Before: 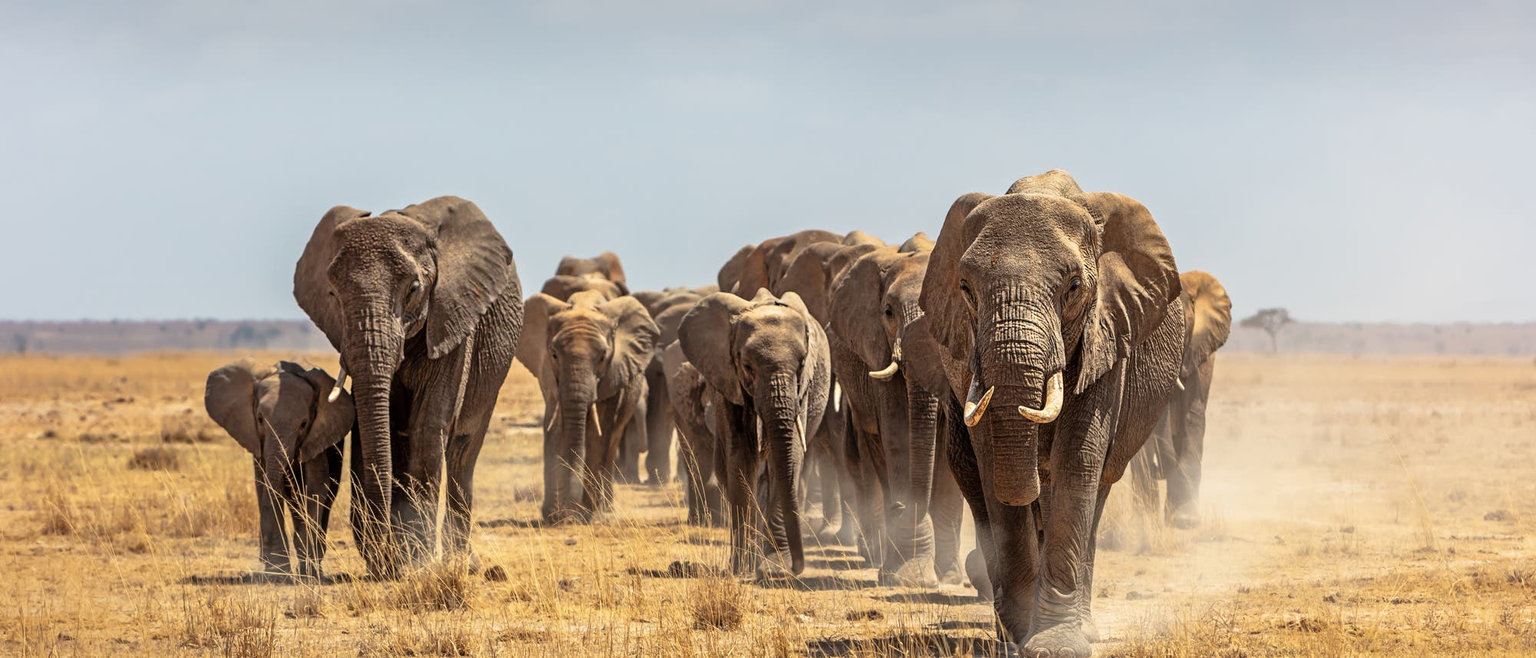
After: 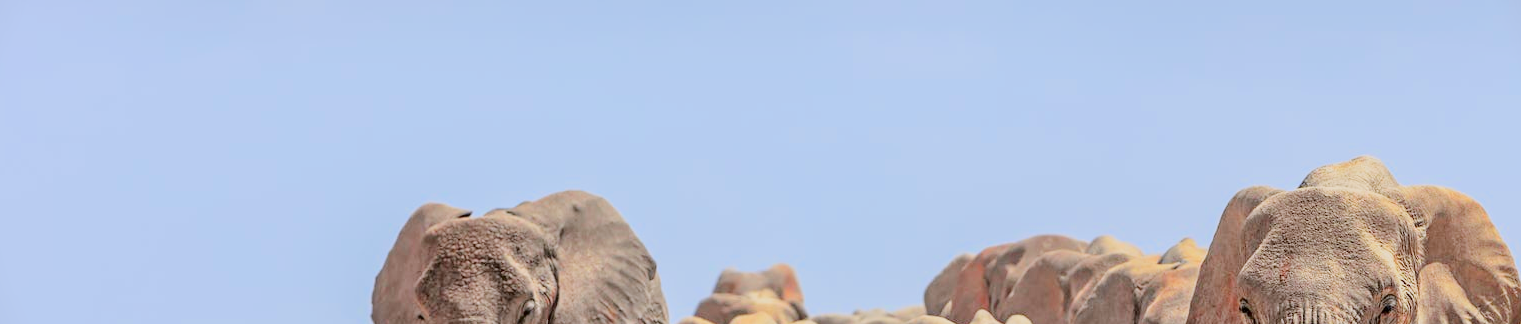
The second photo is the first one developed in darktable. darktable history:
crop: left 0.579%, top 7.645%, right 23.325%, bottom 54.465%
color calibration: gray › normalize channels true, illuminant as shot in camera, x 0.365, y 0.378, temperature 4431.02 K, gamut compression 0.007
exposure: black level correction 0, exposure 1 EV, compensate highlight preservation false
tone curve: curves: ch0 [(0, 0) (0.068, 0.031) (0.175, 0.139) (0.32, 0.345) (0.495, 0.544) (0.748, 0.762) (0.993, 0.954)]; ch1 [(0, 0) (0.294, 0.184) (0.34, 0.303) (0.371, 0.344) (0.441, 0.408) (0.477, 0.474) (0.499, 0.5) (0.529, 0.523) (0.677, 0.762) (1, 1)]; ch2 [(0, 0) (0.431, 0.419) (0.495, 0.502) (0.524, 0.534) (0.557, 0.56) (0.634, 0.654) (0.728, 0.722) (1, 1)], color space Lab, independent channels, preserve colors none
filmic rgb: middle gray luminance 4.44%, black relative exposure -12.91 EV, white relative exposure 5.02 EV, threshold 2.95 EV, target black luminance 0%, hardness 5.18, latitude 59.49%, contrast 0.763, highlights saturation mix 4.09%, shadows ↔ highlights balance 26.09%, color science v6 (2022), enable highlight reconstruction true
vignetting: fall-off start 100.86%, saturation -0.034, width/height ratio 1.311
